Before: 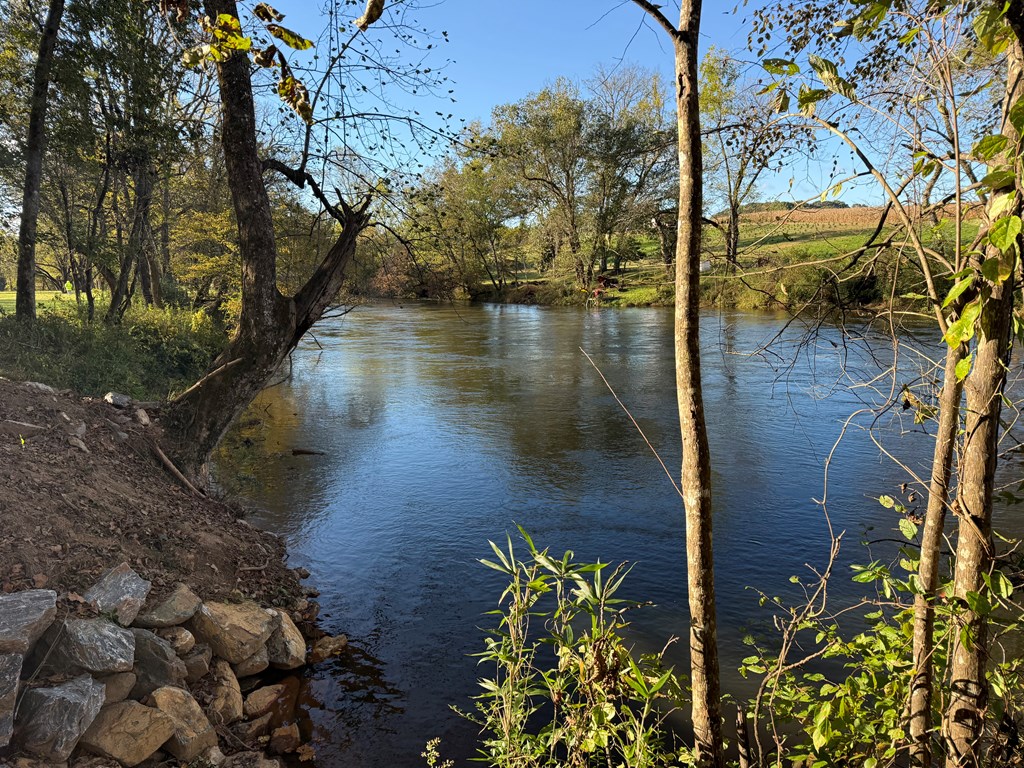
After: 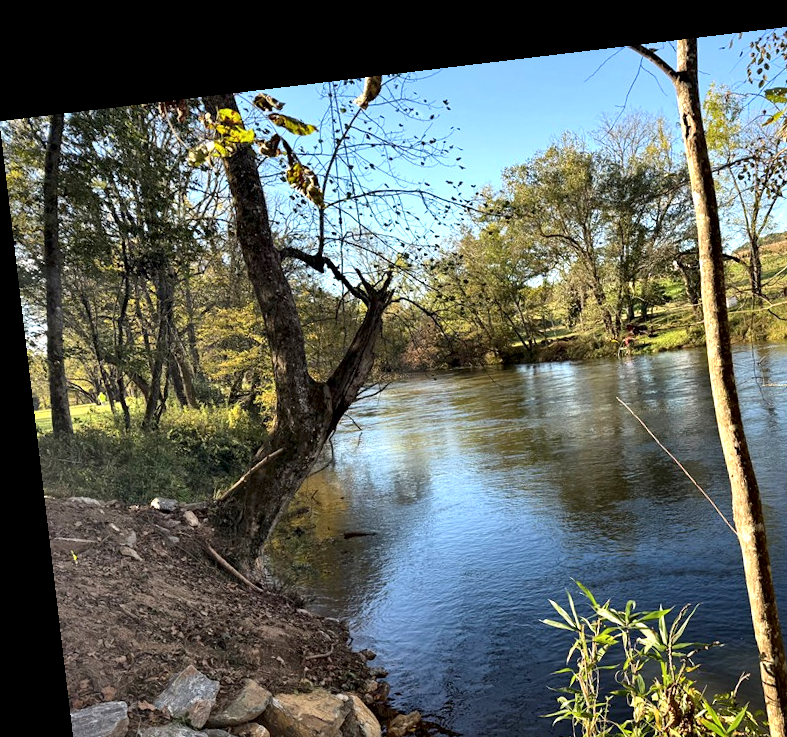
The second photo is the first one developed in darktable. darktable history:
local contrast: mode bilateral grid, contrast 25, coarseness 60, detail 151%, midtone range 0.2
crop: right 28.885%, bottom 16.626%
exposure: black level correction 0.001, exposure 0.5 EV, compensate exposure bias true, compensate highlight preservation false
rotate and perspective: rotation -6.83°, automatic cropping off
